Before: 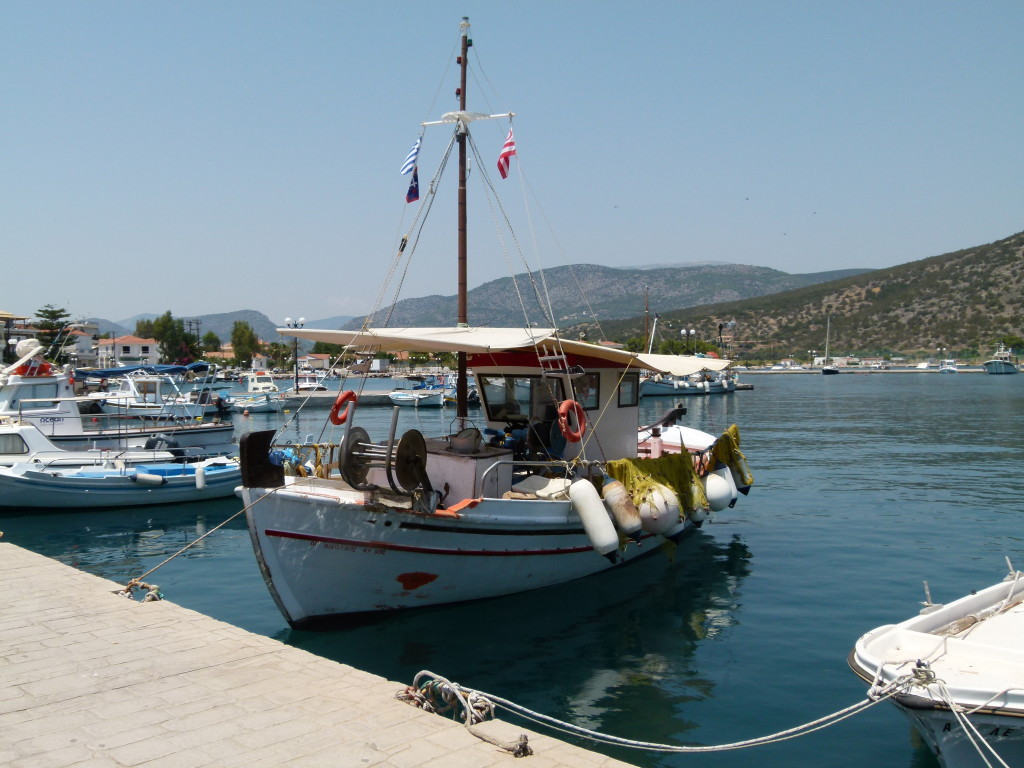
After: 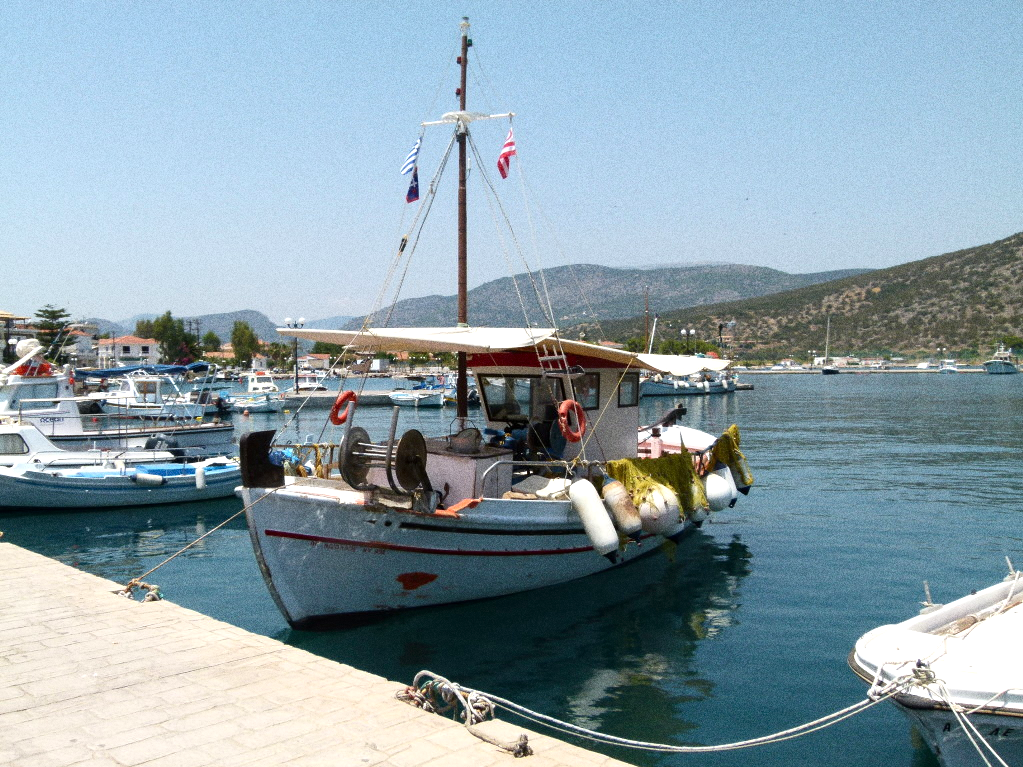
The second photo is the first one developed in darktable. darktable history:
exposure: black level correction 0.001, exposure 0.5 EV, compensate exposure bias true, compensate highlight preservation false
grain: coarseness 0.09 ISO, strength 40%
